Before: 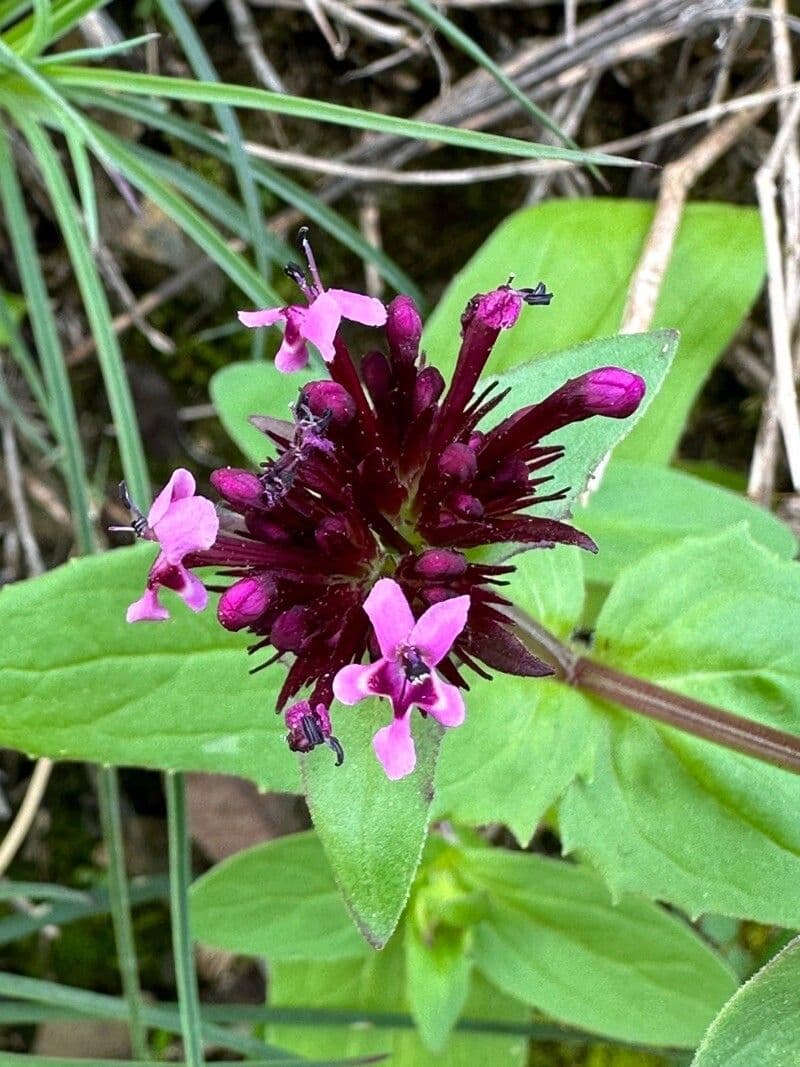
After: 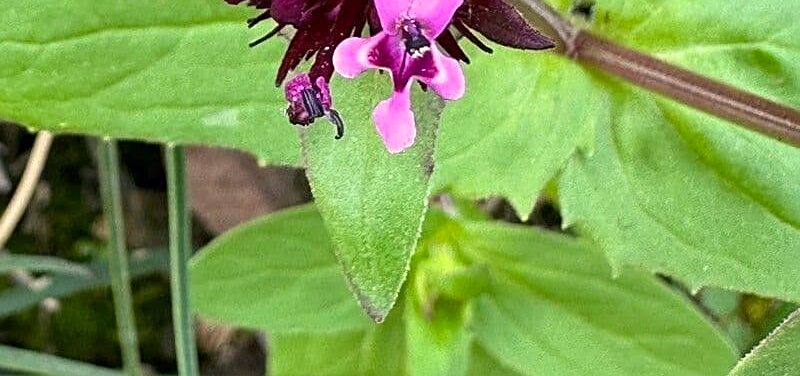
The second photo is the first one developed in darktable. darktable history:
crop and rotate: top 58.778%, bottom 5.949%
color correction: highlights a* 5.76, highlights b* 4.8
sharpen: on, module defaults
